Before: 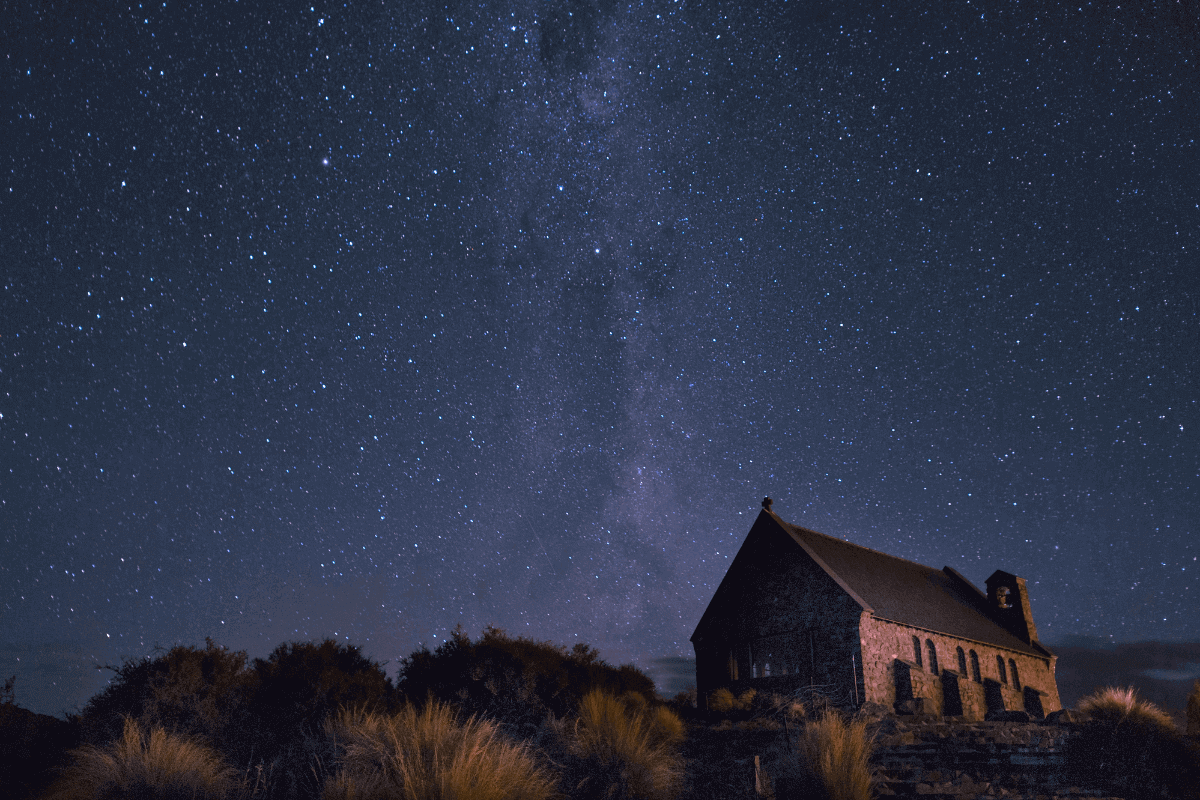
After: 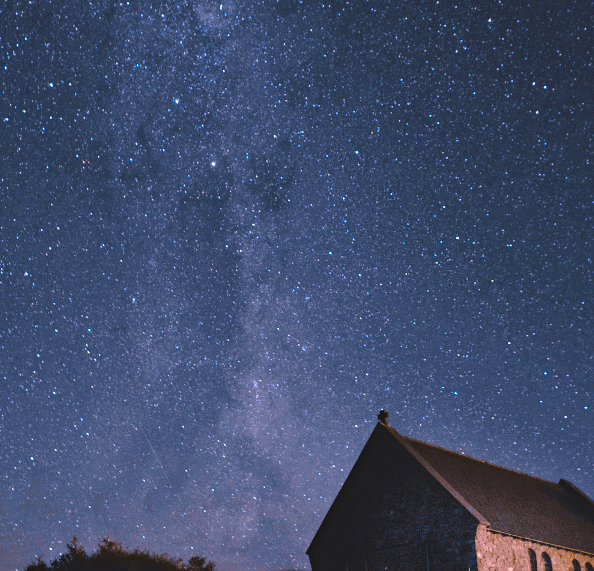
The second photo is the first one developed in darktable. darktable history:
exposure: black level correction -0.014, exposure -0.193 EV, compensate highlight preservation false
haze removal: compatibility mode true, adaptive false
tone equalizer: on, module defaults
base curve: curves: ch0 [(0, 0) (0.028, 0.03) (0.121, 0.232) (0.46, 0.748) (0.859, 0.968) (1, 1)], preserve colors none
crop: left 32.075%, top 10.976%, right 18.355%, bottom 17.596%
